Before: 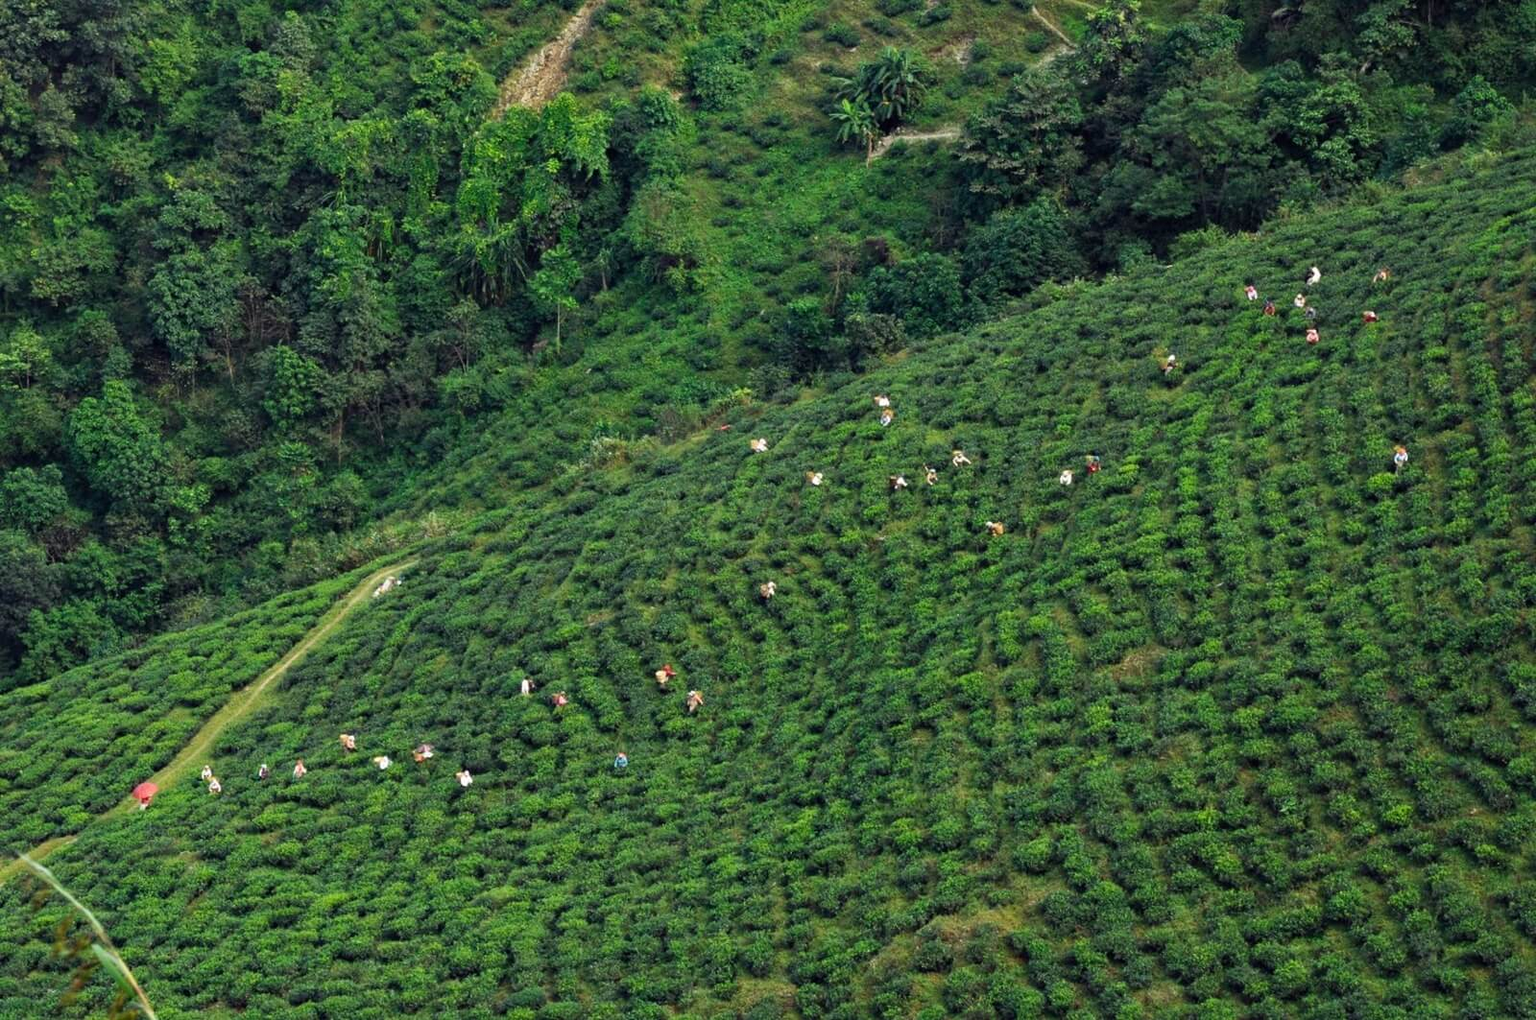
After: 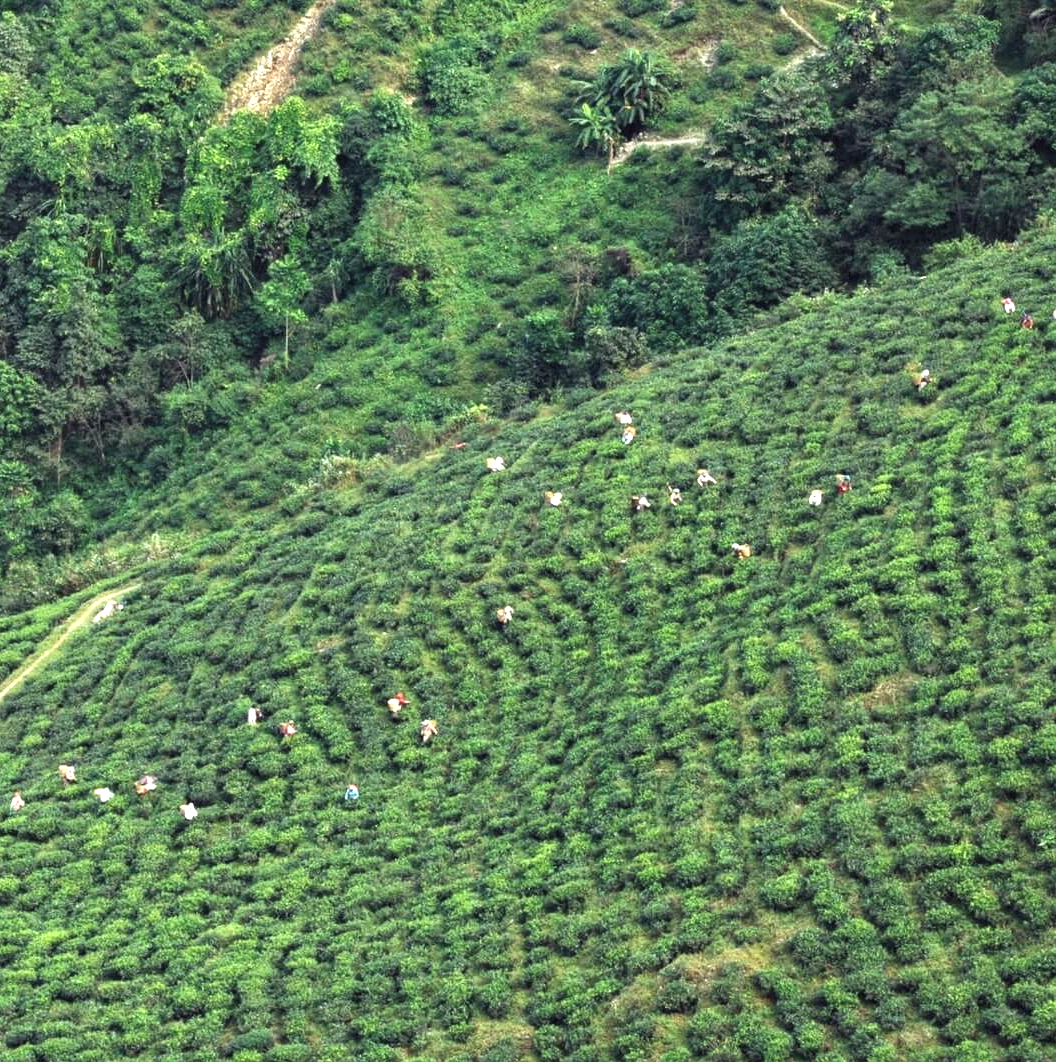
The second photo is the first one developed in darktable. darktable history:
crop and rotate: left 18.442%, right 15.508%
local contrast: highlights 100%, shadows 100%, detail 120%, midtone range 0.2
exposure: black level correction -0.002, exposure 1.115 EV, compensate highlight preservation false
color correction: saturation 0.8
